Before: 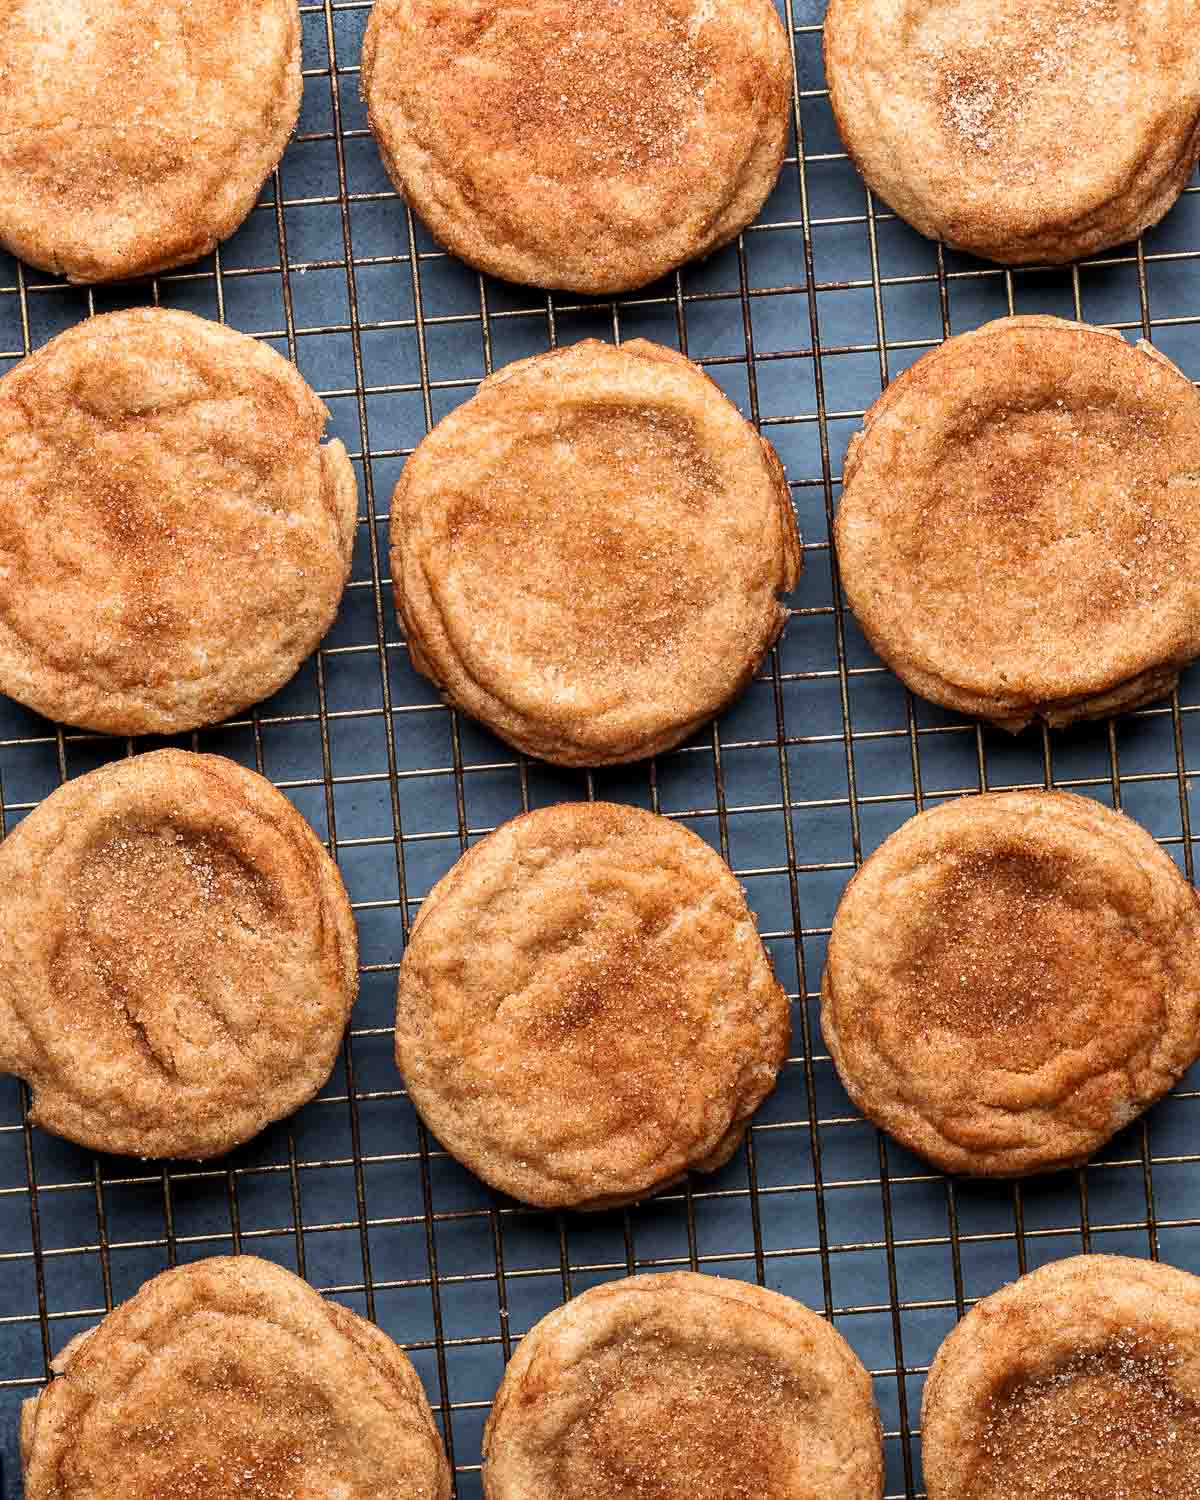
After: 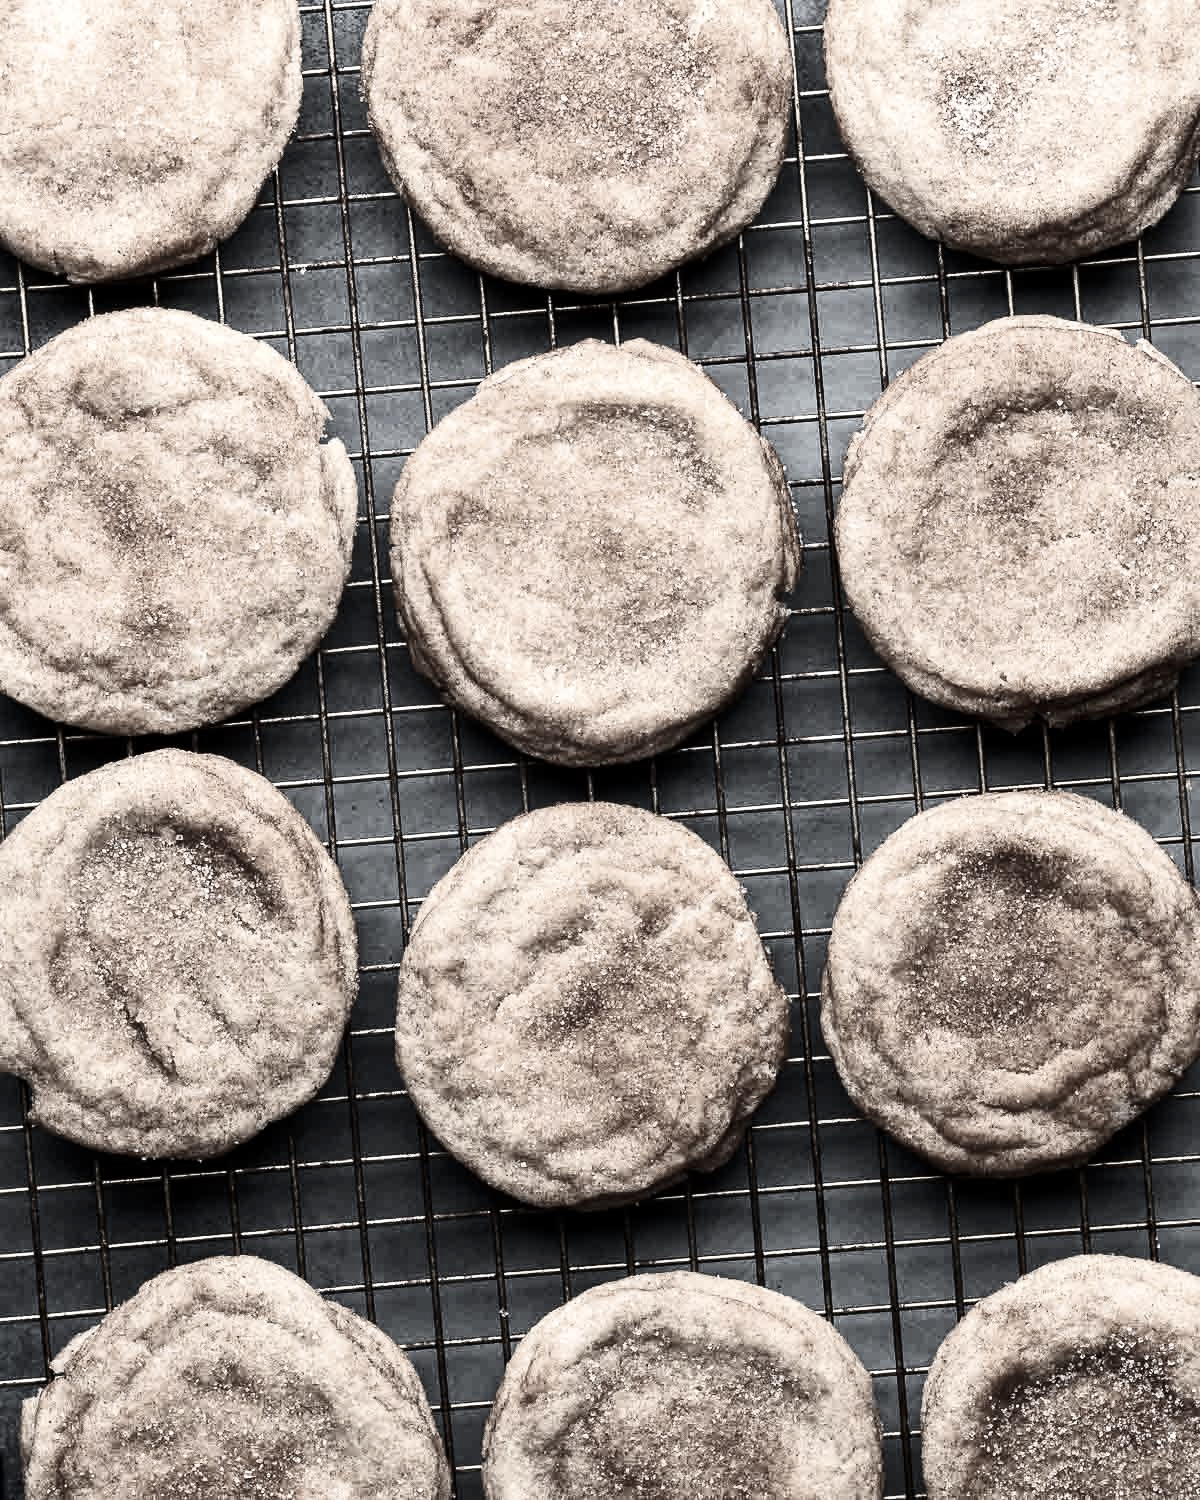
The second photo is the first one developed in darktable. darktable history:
color correction: highlights b* -0.057, saturation 0.178
exposure: exposure 0.201 EV, compensate exposure bias true, compensate highlight preservation false
contrast brightness saturation: contrast 0.293
